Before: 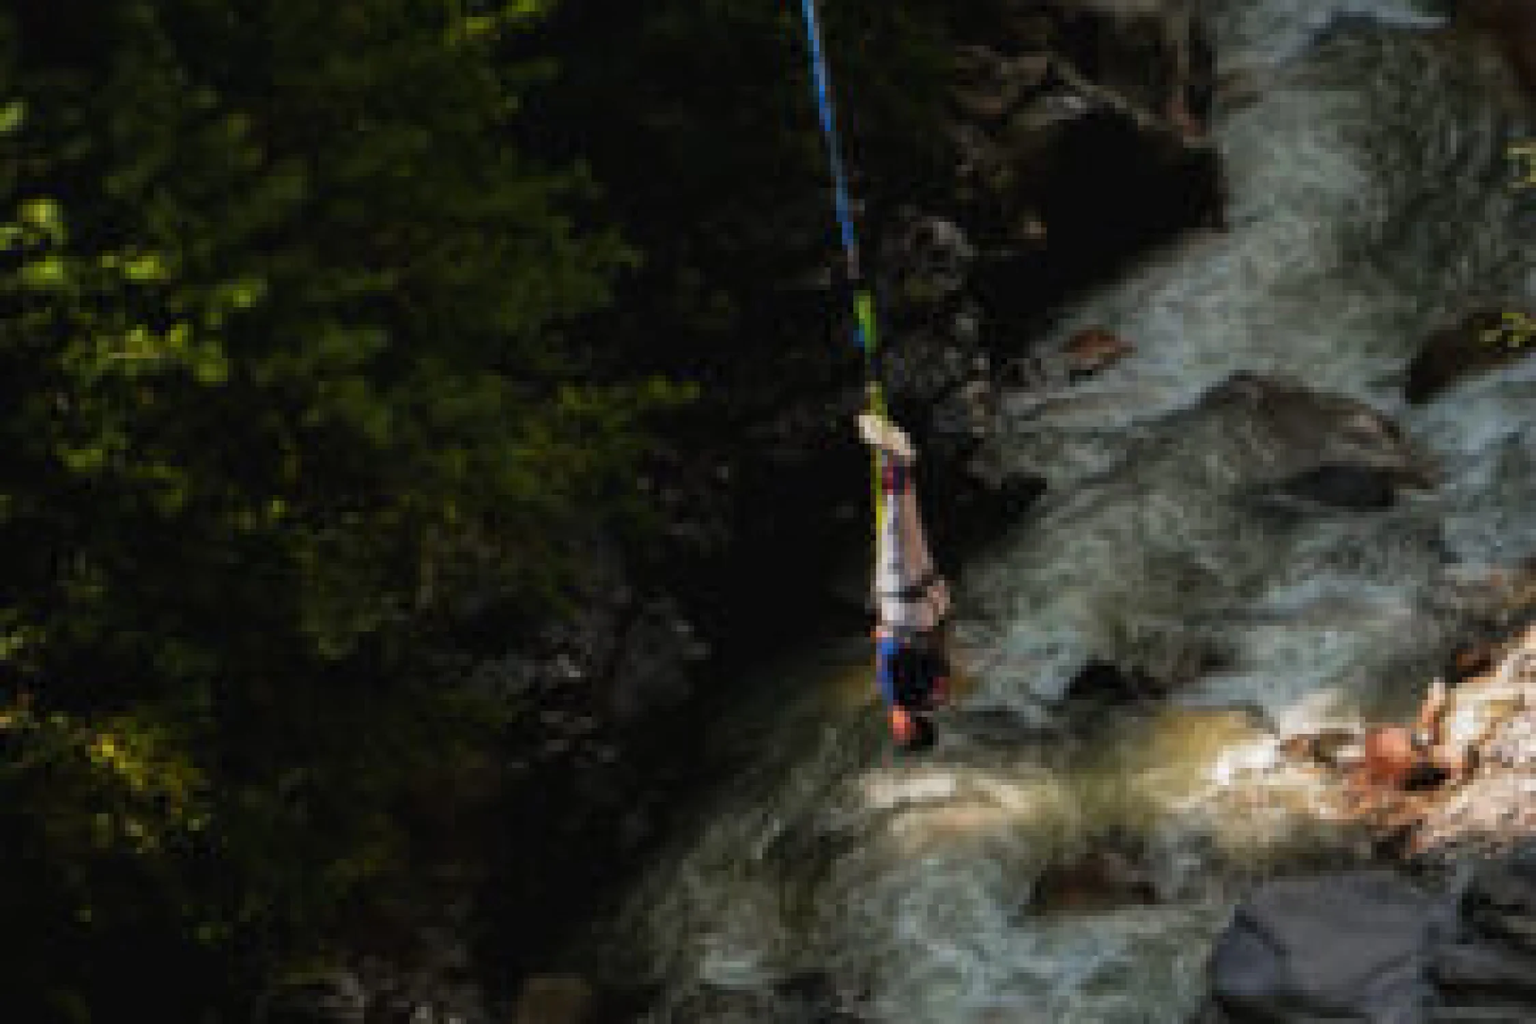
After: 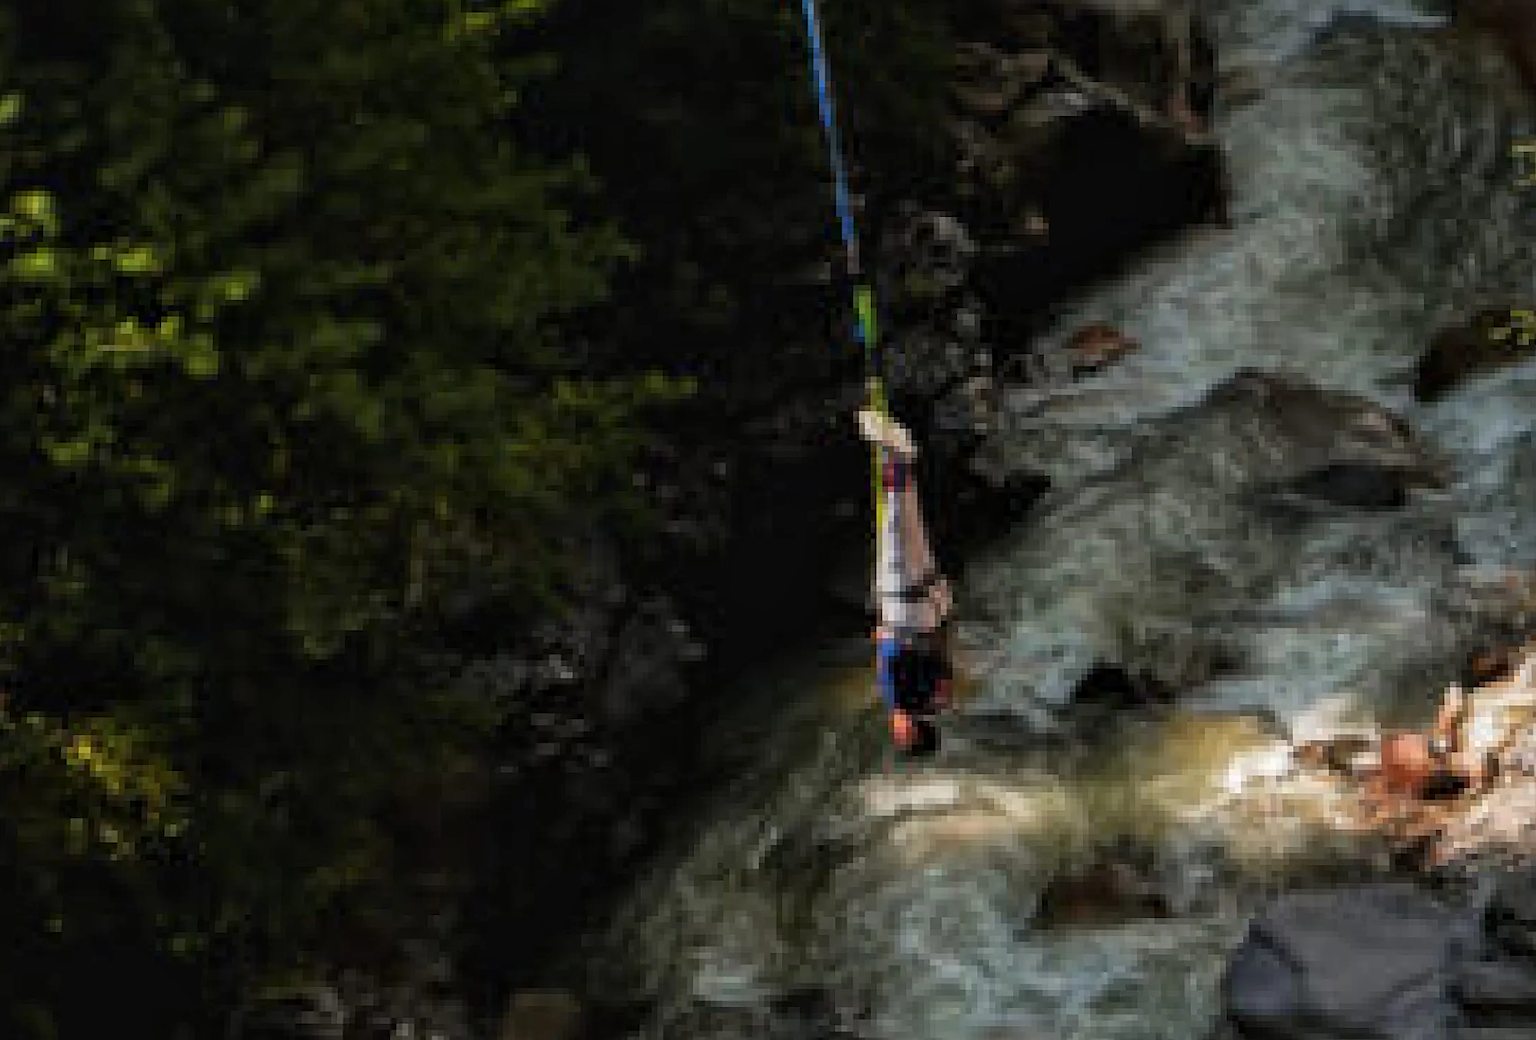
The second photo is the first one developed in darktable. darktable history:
local contrast: mode bilateral grid, contrast 20, coarseness 50, detail 120%, midtone range 0.2
sharpen: amount 0.478
rotate and perspective: rotation 0.226°, lens shift (vertical) -0.042, crop left 0.023, crop right 0.982, crop top 0.006, crop bottom 0.994
